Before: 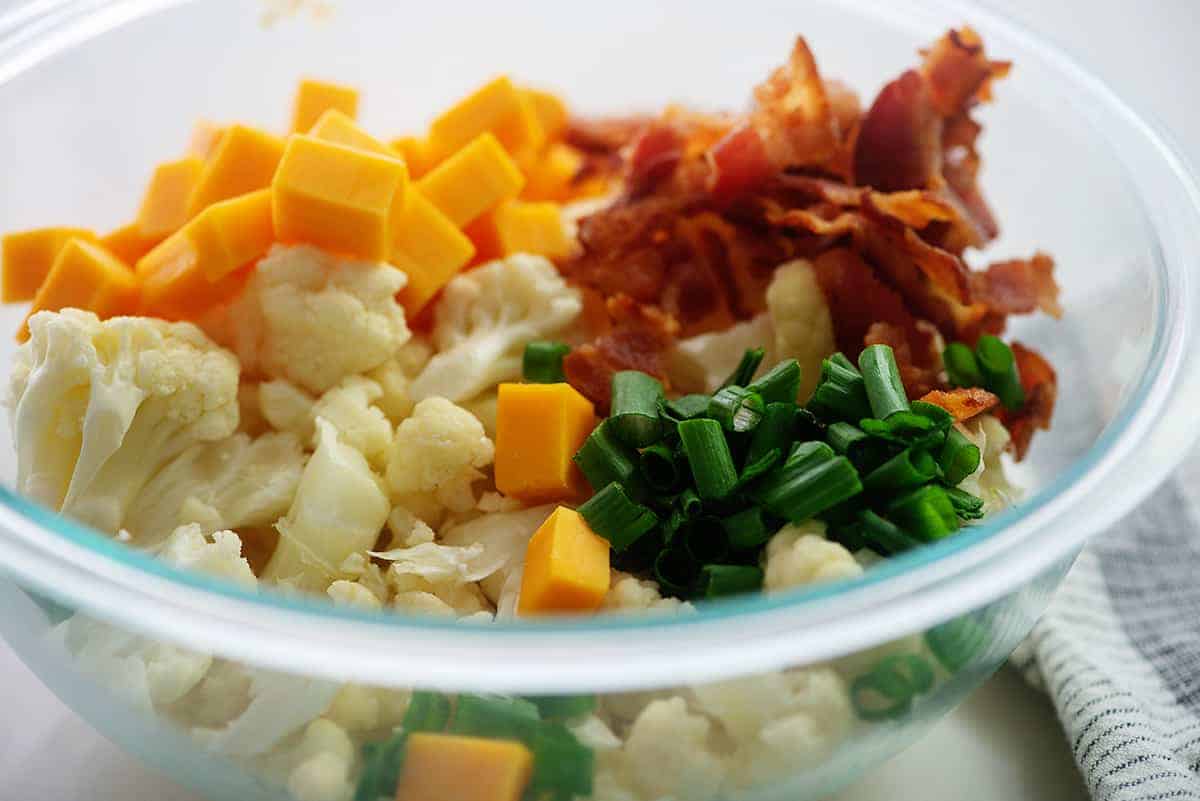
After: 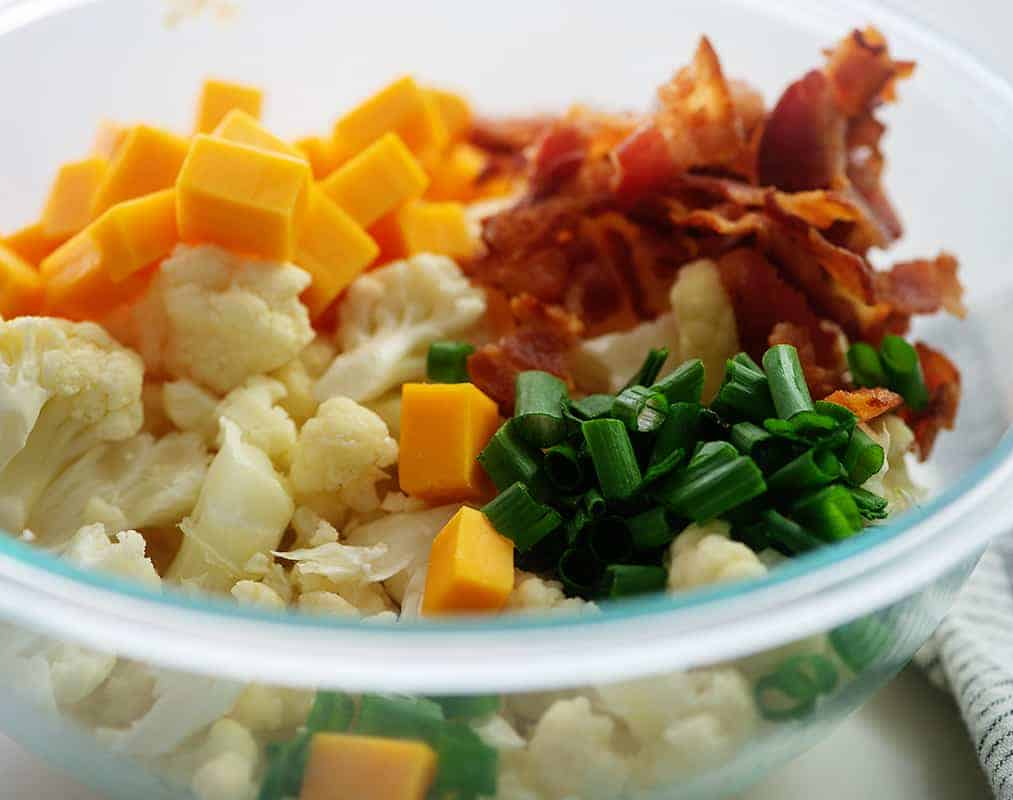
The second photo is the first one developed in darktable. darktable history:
crop: left 8.076%, right 7.436%
